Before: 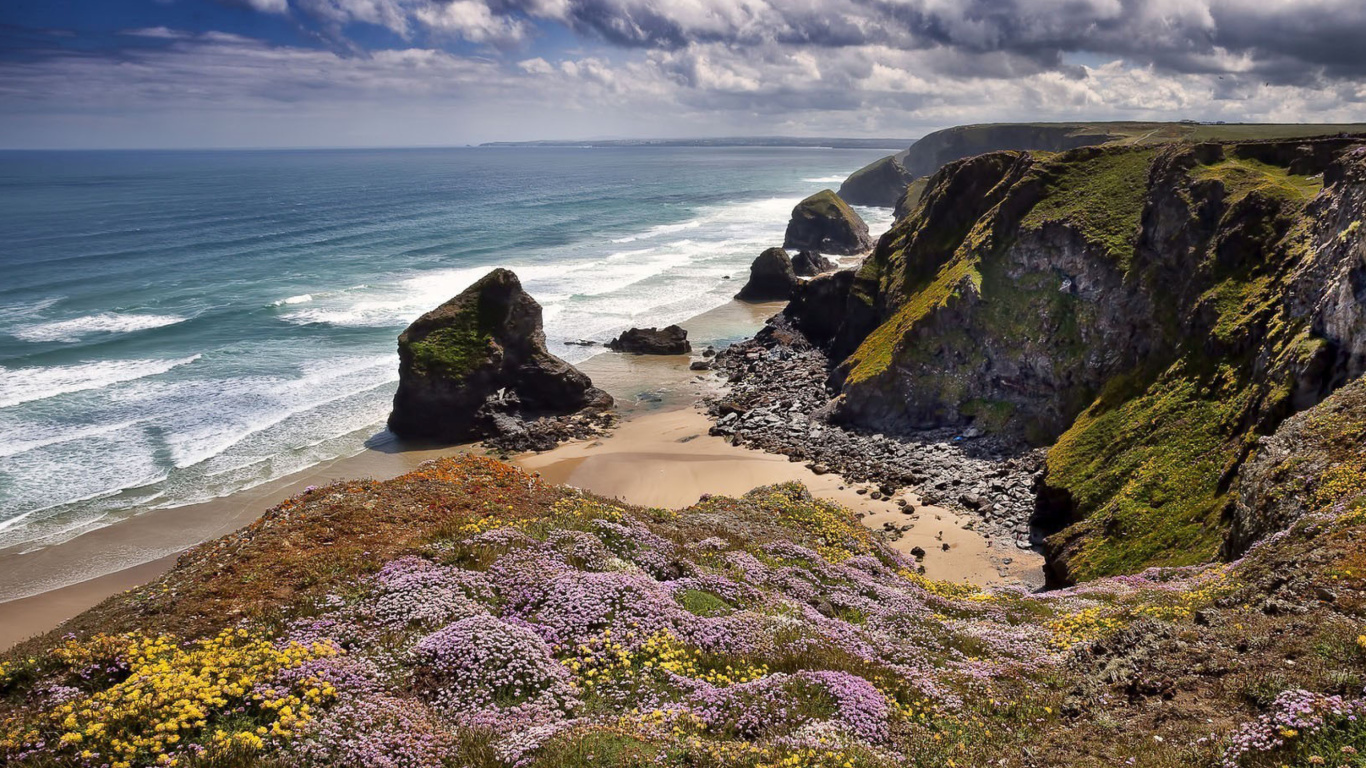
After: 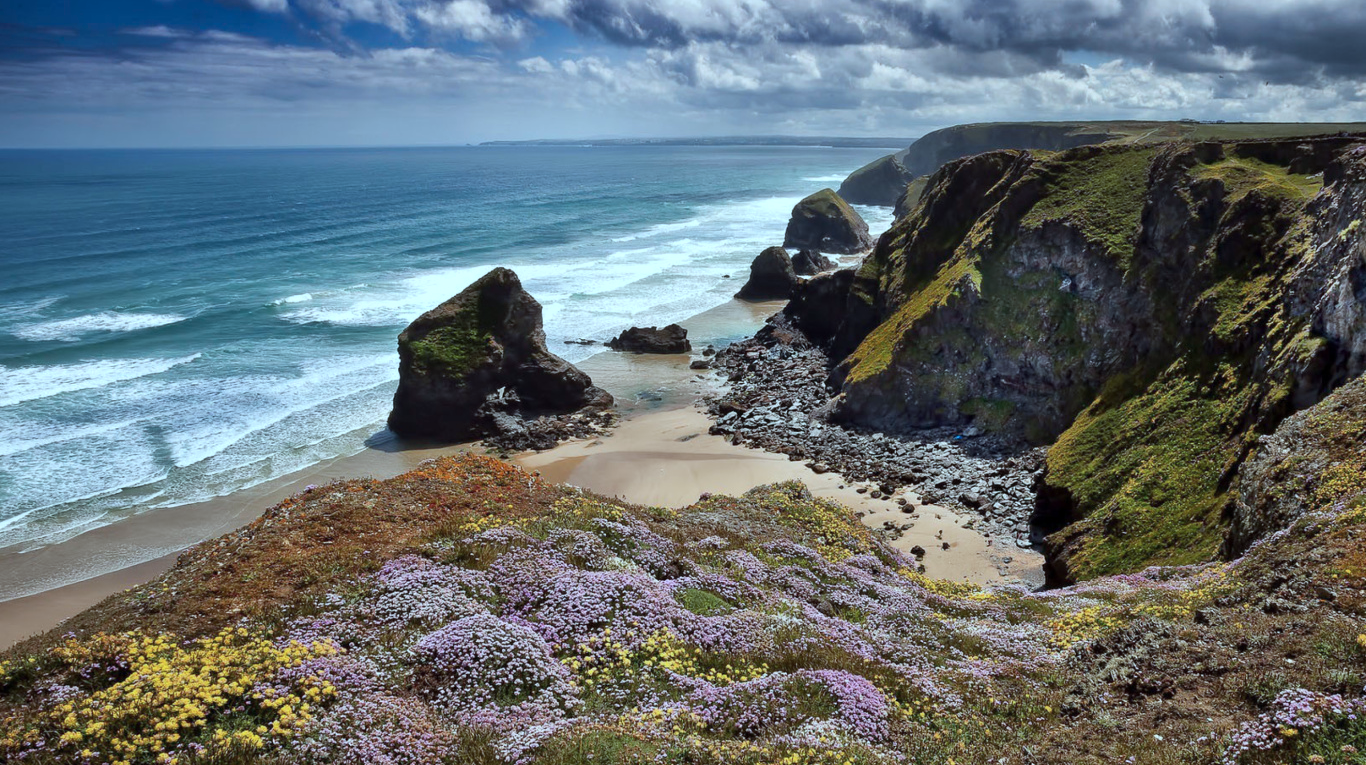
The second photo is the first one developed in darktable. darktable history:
color correction: highlights a* -11.72, highlights b* -15.87
crop: top 0.2%, bottom 0.114%
